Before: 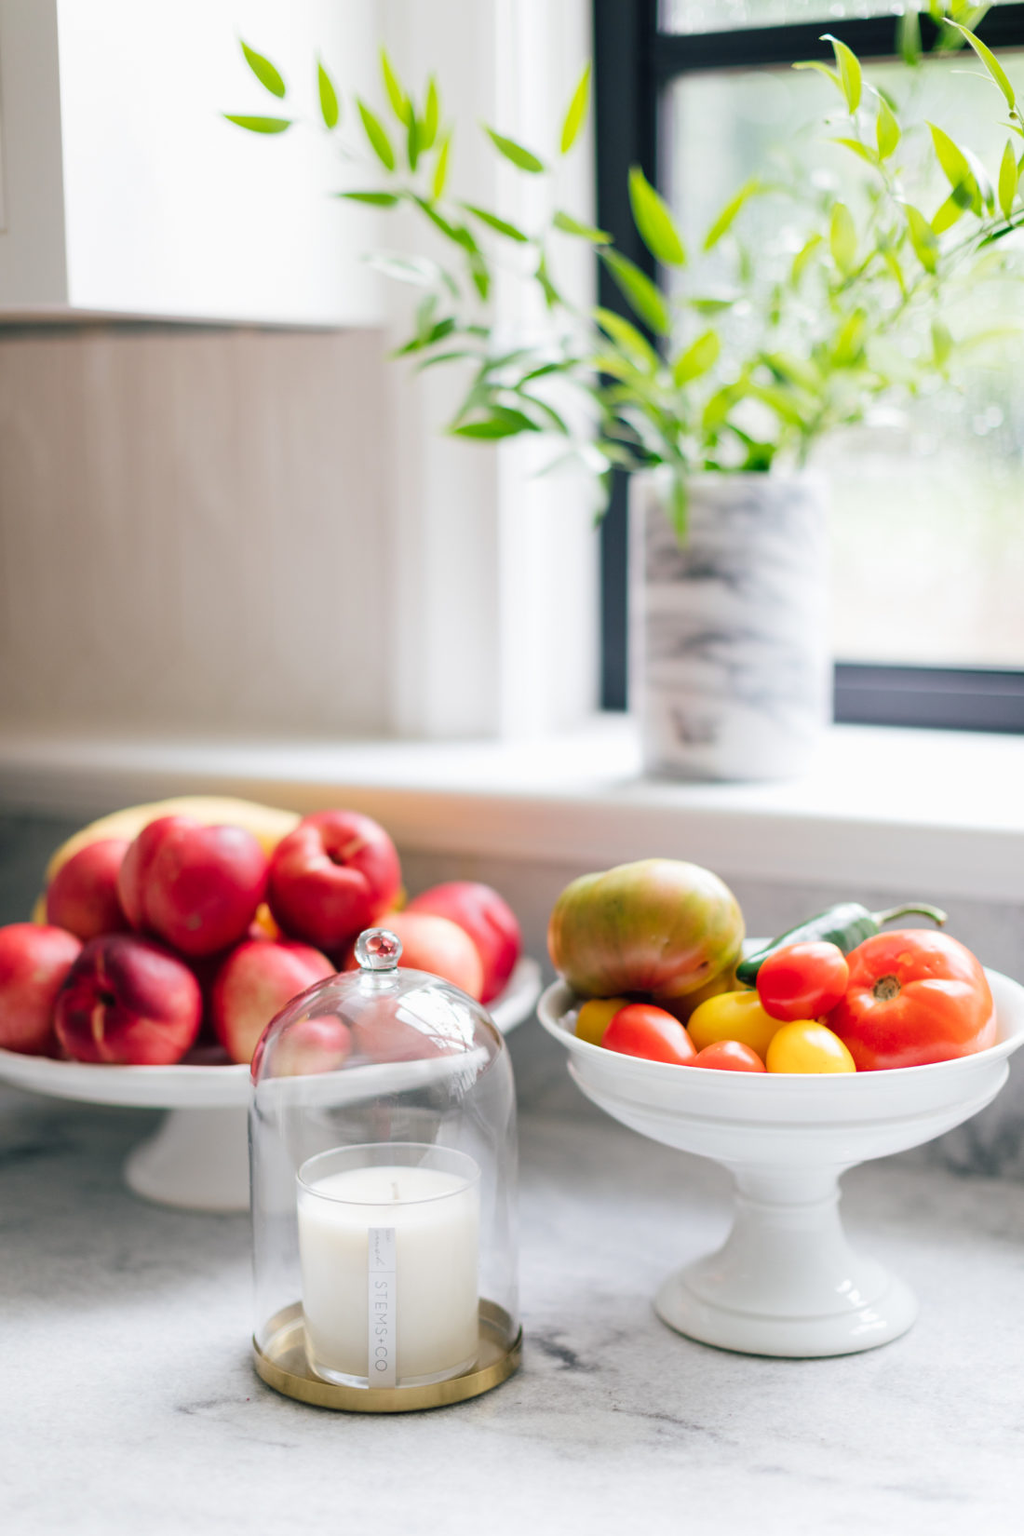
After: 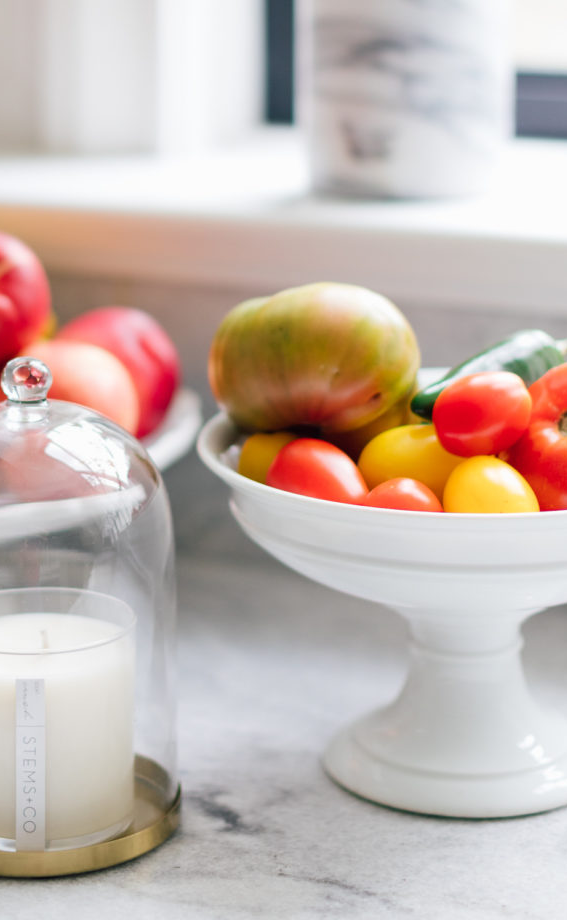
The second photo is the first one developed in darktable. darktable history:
crop: left 34.555%, top 38.827%, right 13.894%, bottom 5.394%
